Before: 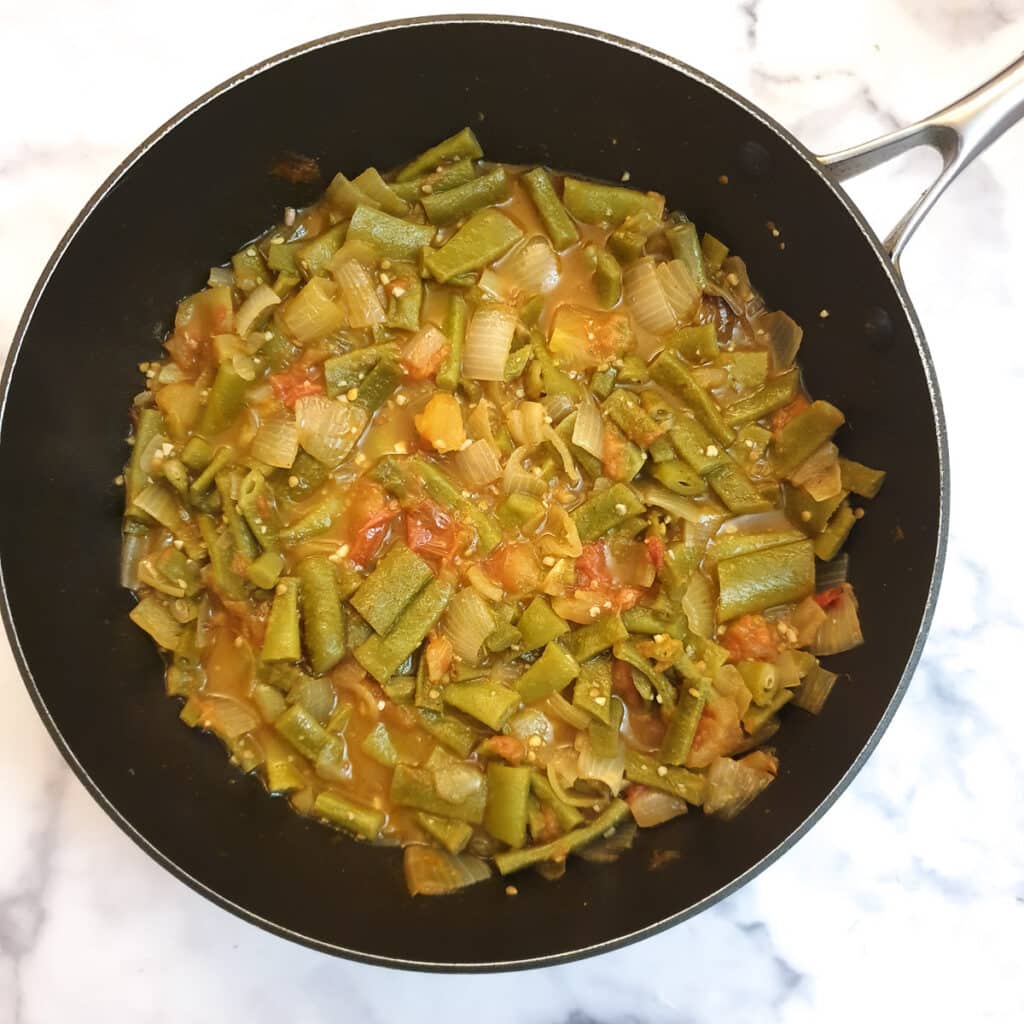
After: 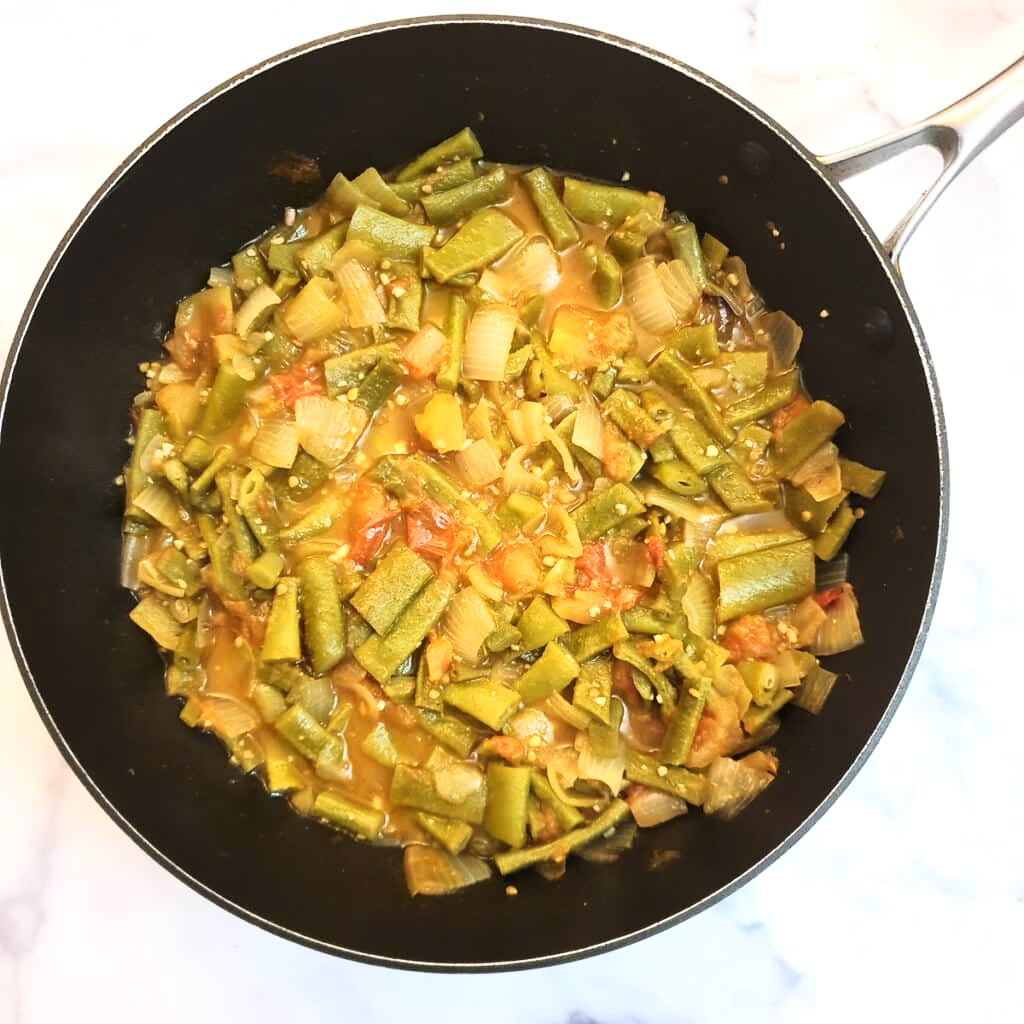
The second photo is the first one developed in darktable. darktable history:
base curve: curves: ch0 [(0, 0) (0.005, 0.002) (0.193, 0.295) (0.399, 0.664) (0.75, 0.928) (1, 1)]
